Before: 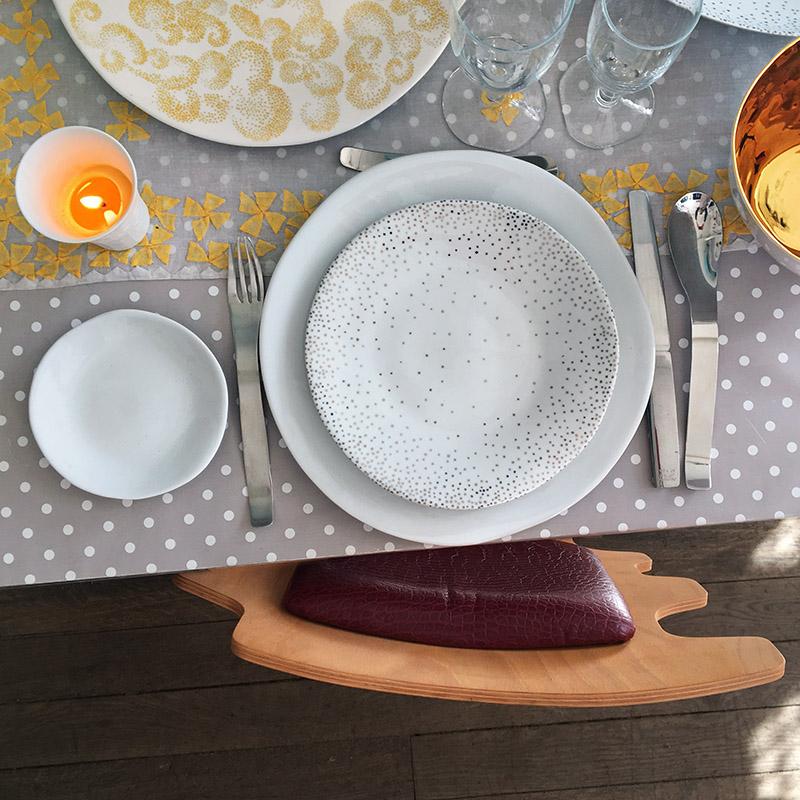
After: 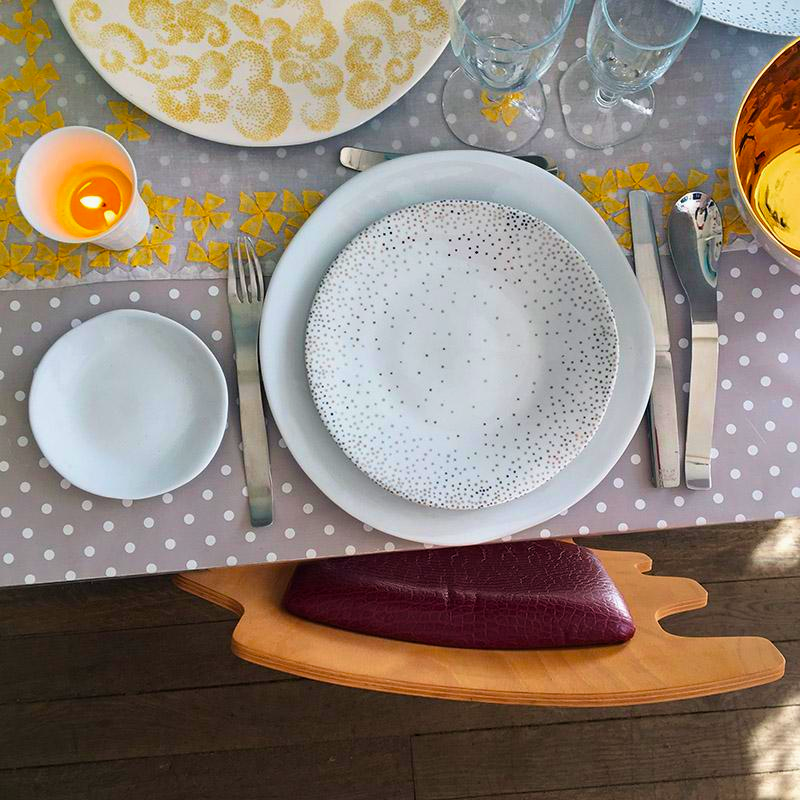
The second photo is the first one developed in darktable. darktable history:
color balance rgb: perceptual saturation grading › global saturation 25%, global vibrance 20%
exposure: exposure -0.072 EV, compensate highlight preservation false
velvia: on, module defaults
